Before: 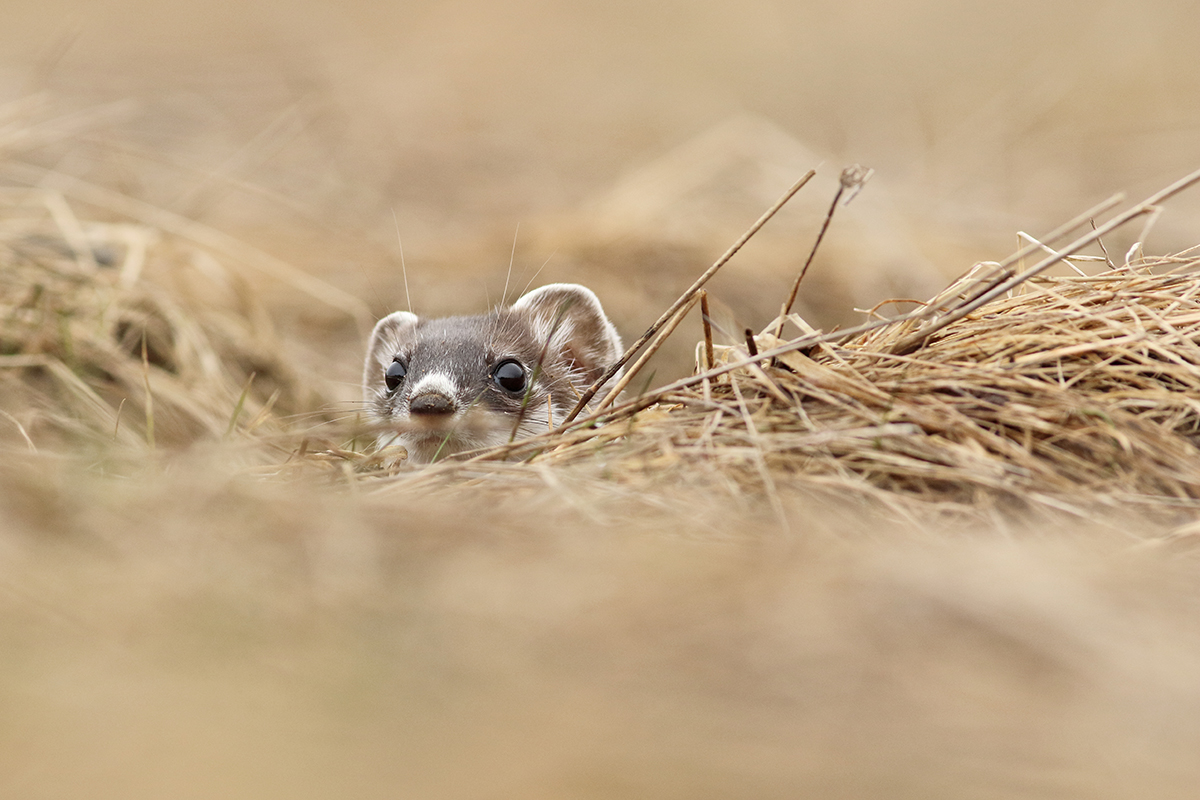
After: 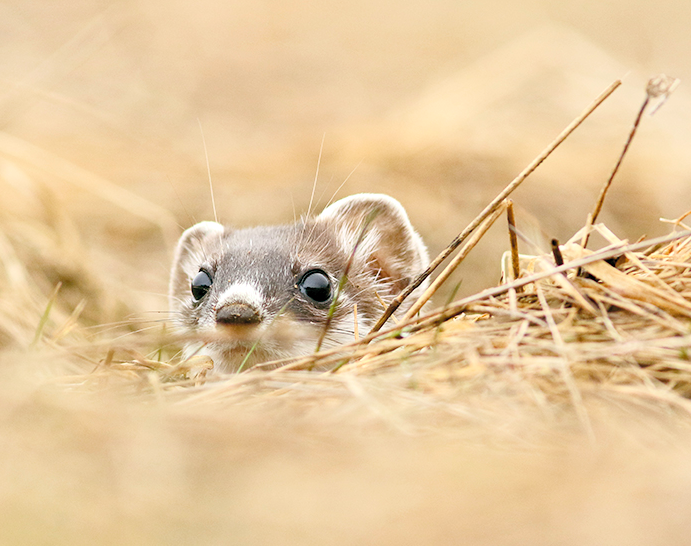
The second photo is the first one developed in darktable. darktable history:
exposure: exposure 0.249 EV, compensate highlight preservation false
crop: left 16.208%, top 11.28%, right 26.143%, bottom 20.387%
contrast brightness saturation: contrast 0.139, brightness 0.226
color balance rgb: power › chroma 0.231%, power › hue 62.6°, global offset › luminance -0.349%, global offset › chroma 0.106%, global offset › hue 164.56°, linear chroma grading › global chroma 9.084%, perceptual saturation grading › global saturation 25.455%, perceptual saturation grading › highlights -28.401%, perceptual saturation grading › shadows 33.343%
